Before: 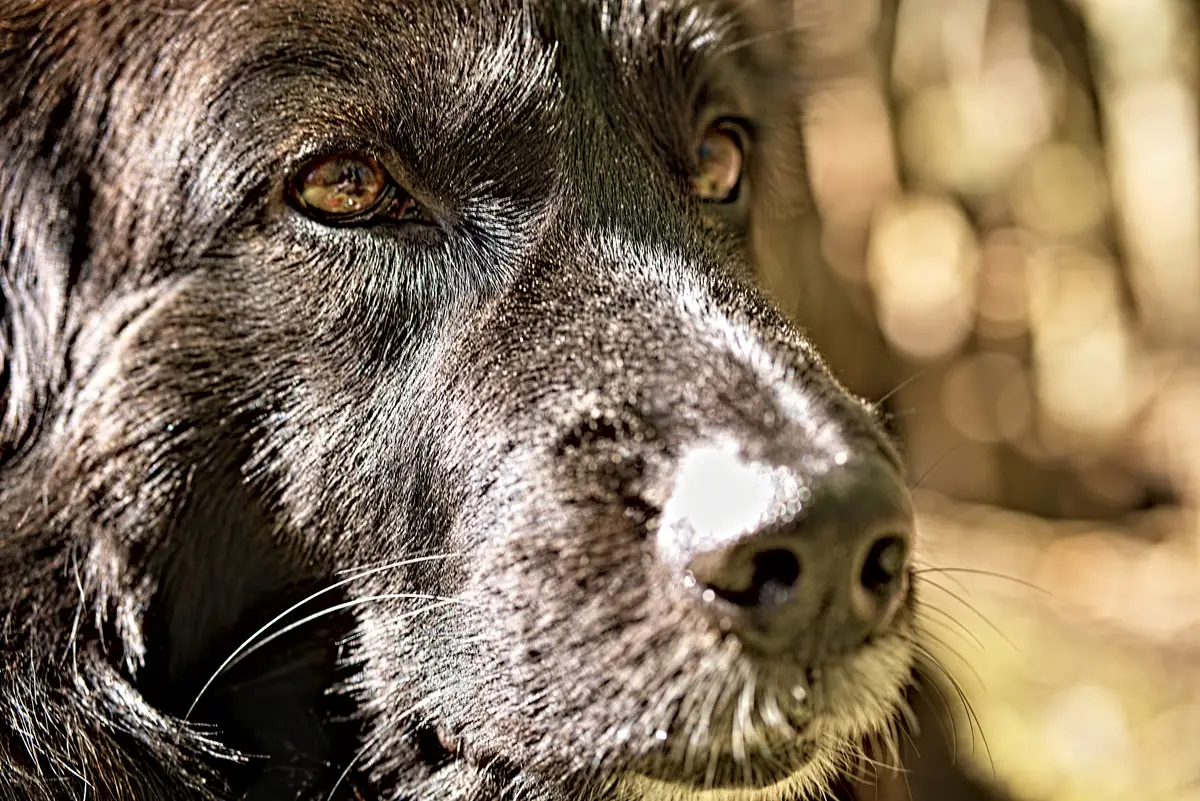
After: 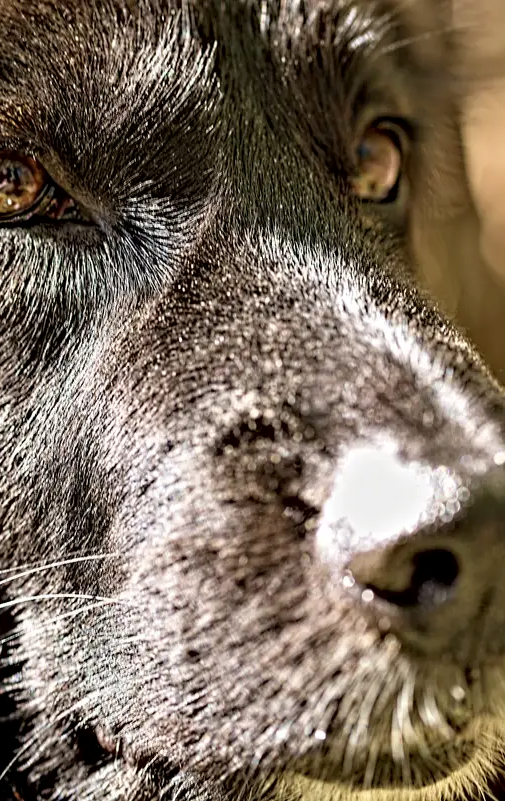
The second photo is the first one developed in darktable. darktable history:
crop: left 28.471%, right 29.357%
exposure: black level correction 0.001, compensate highlight preservation false
